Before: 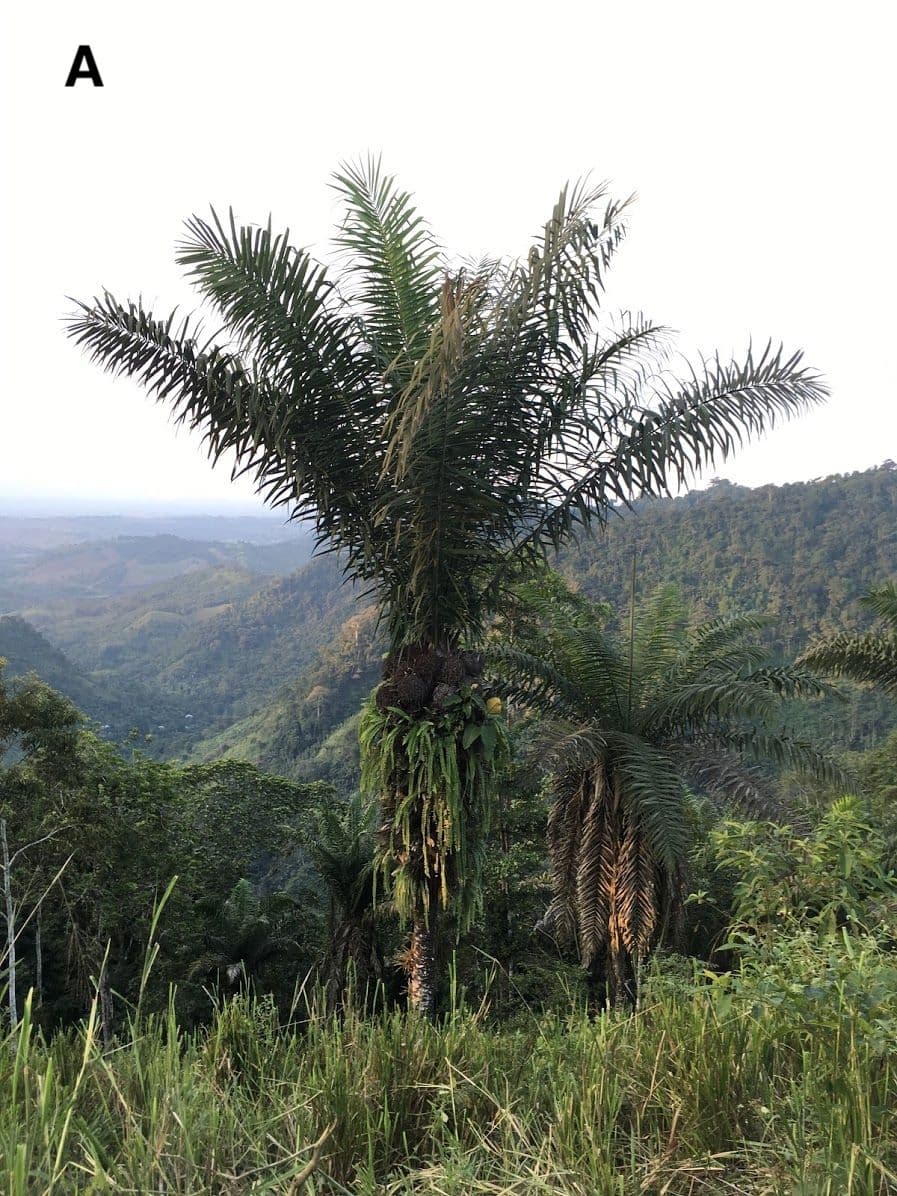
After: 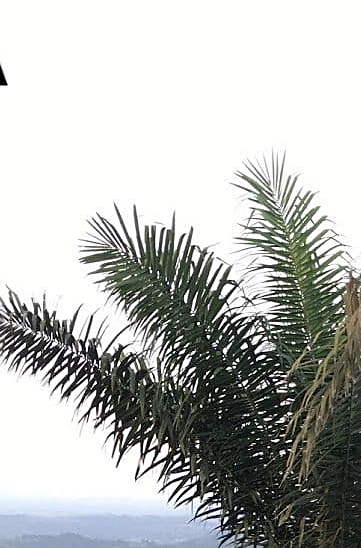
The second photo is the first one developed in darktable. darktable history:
sharpen: on, module defaults
contrast brightness saturation: saturation -0.062
crop and rotate: left 10.796%, top 0.098%, right 48.88%, bottom 54.07%
